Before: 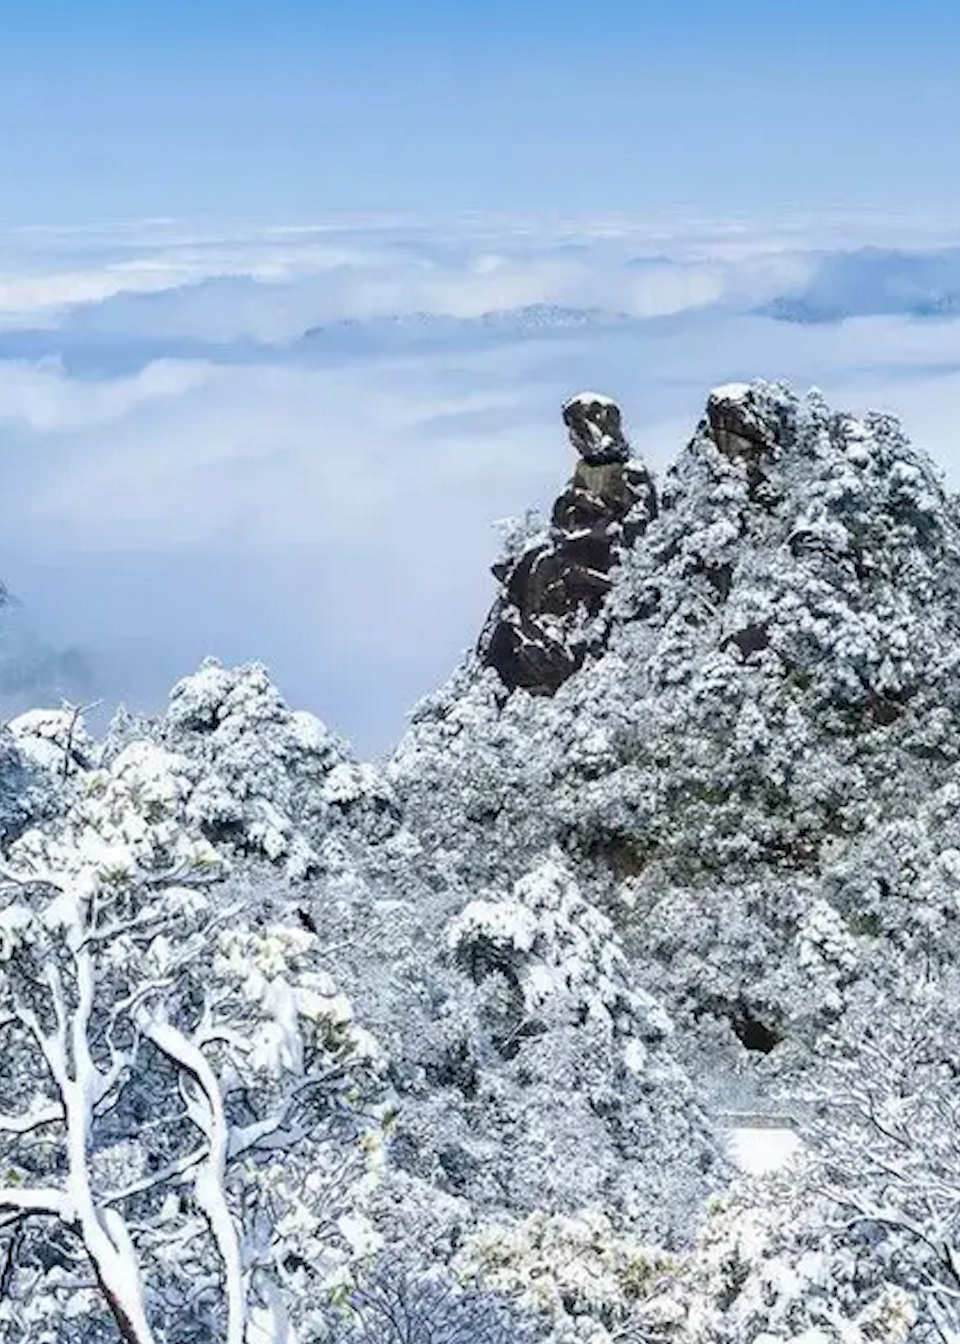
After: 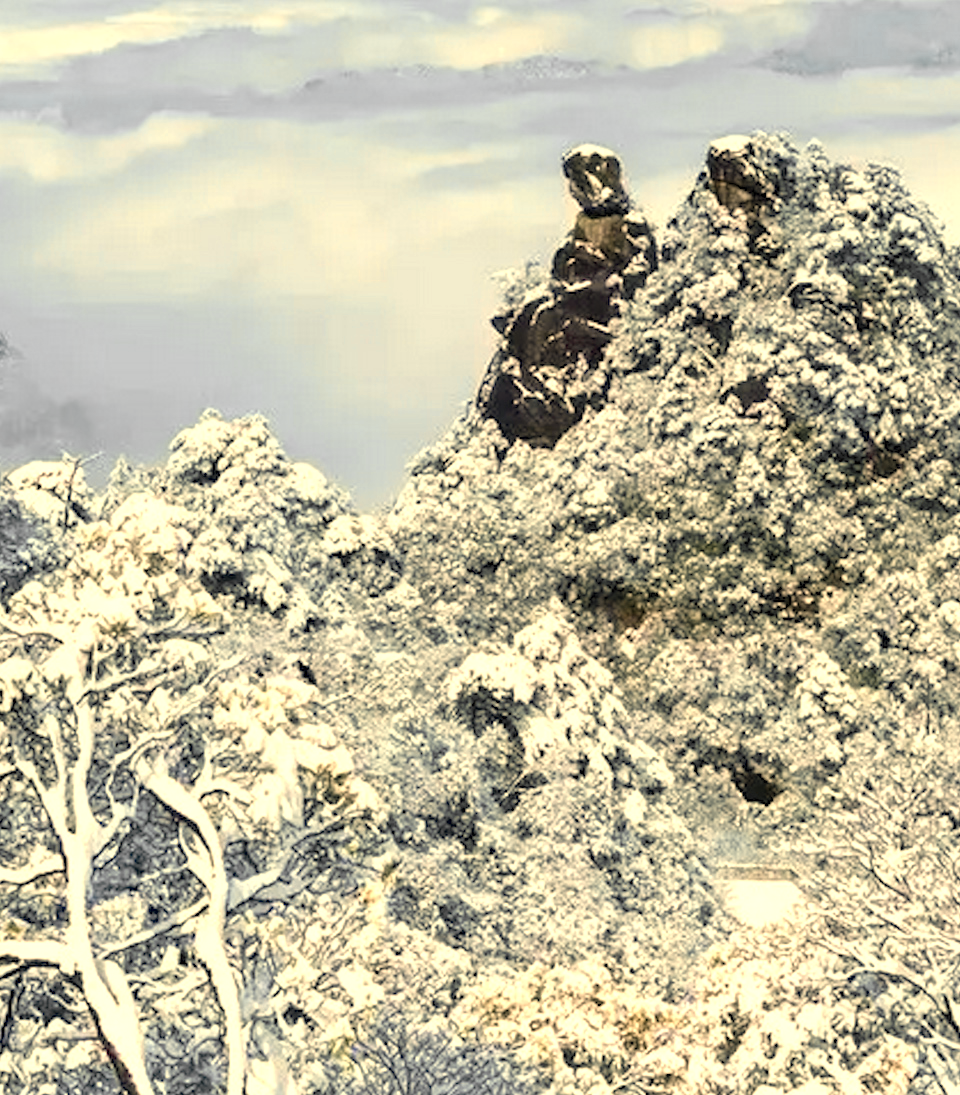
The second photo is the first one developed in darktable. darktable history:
color zones: curves: ch0 [(0.009, 0.528) (0.136, 0.6) (0.255, 0.586) (0.39, 0.528) (0.522, 0.584) (0.686, 0.736) (0.849, 0.561)]; ch1 [(0.045, 0.781) (0.14, 0.416) (0.257, 0.695) (0.442, 0.032) (0.738, 0.338) (0.818, 0.632) (0.891, 0.741) (1, 0.704)]; ch2 [(0, 0.667) (0.141, 0.52) (0.26, 0.37) (0.474, 0.432) (0.743, 0.286)]
crop and rotate: top 18.507%
exposure: exposure 0.217 EV, compensate highlight preservation false
white balance: red 1.08, blue 0.791
